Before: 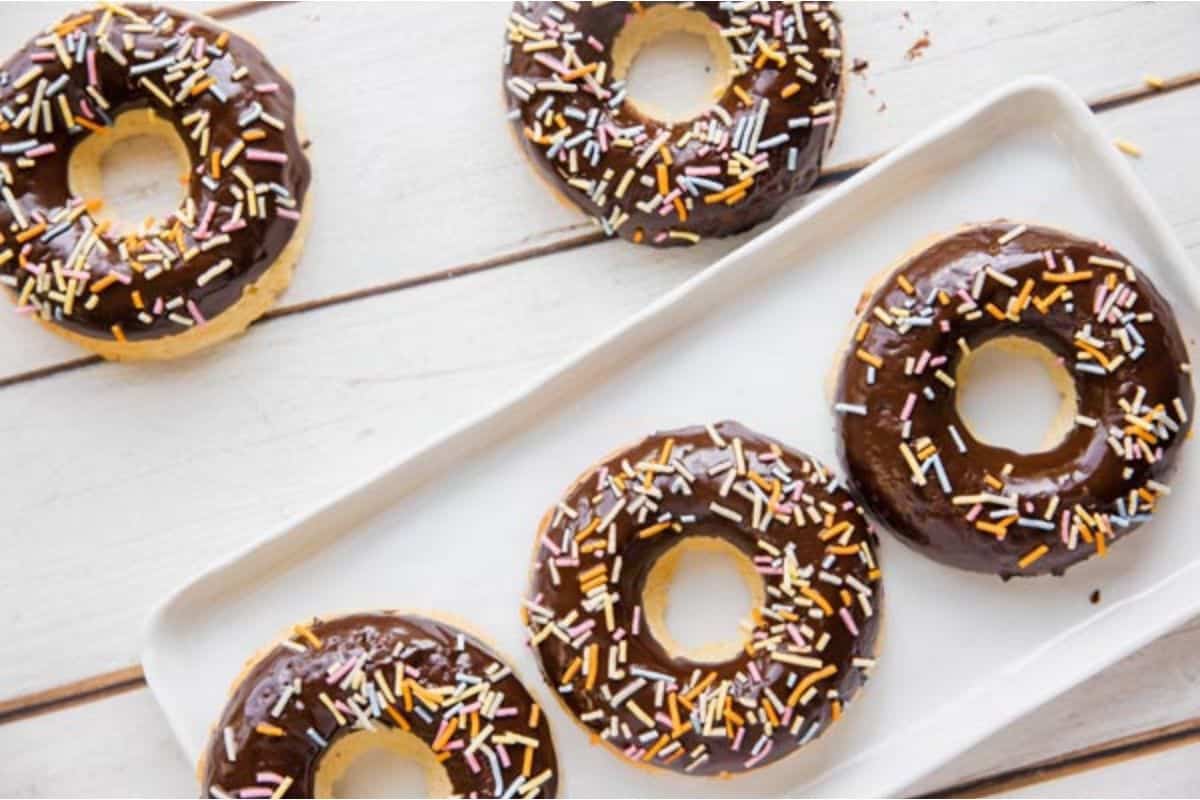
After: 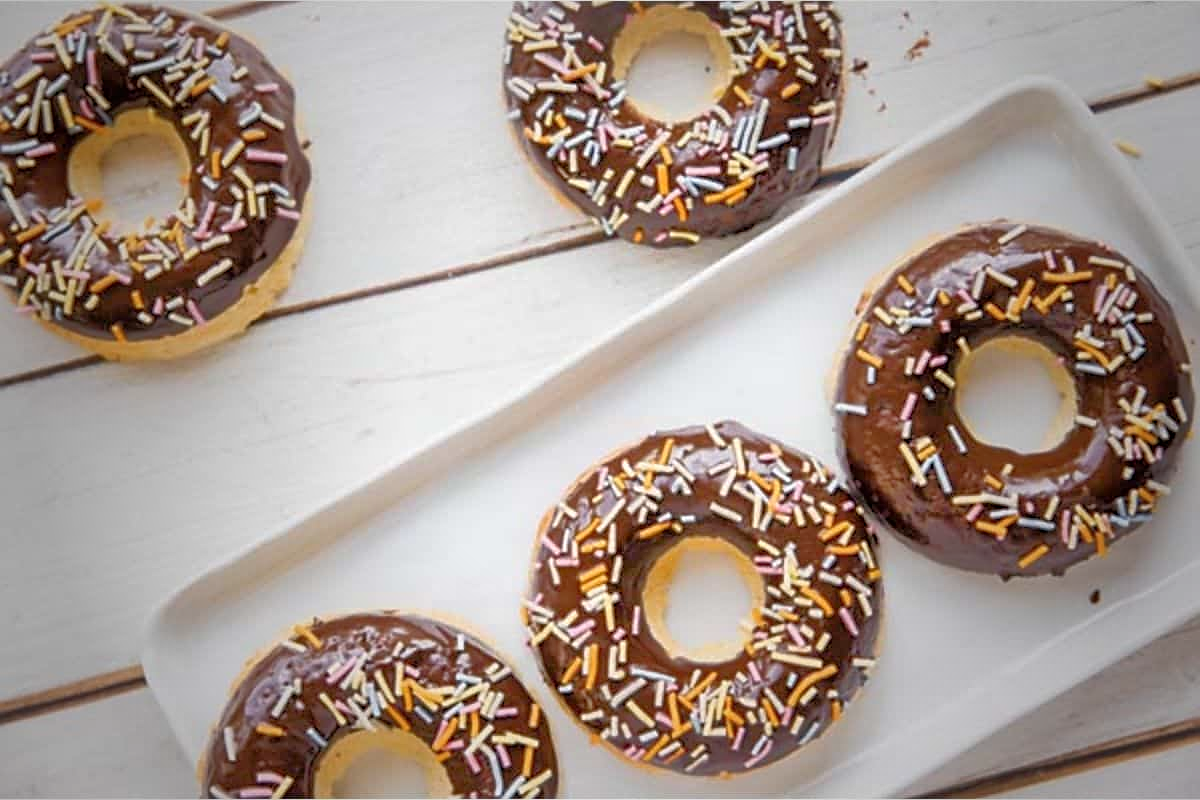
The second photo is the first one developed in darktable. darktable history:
tone equalizer: -7 EV 0.155 EV, -6 EV 0.622 EV, -5 EV 1.14 EV, -4 EV 1.32 EV, -3 EV 1.16 EV, -2 EV 0.6 EV, -1 EV 0.153 EV
vignetting: fall-off start 33.36%, fall-off radius 64.36%, saturation -0.029, width/height ratio 0.961
sharpen: amount 0.499
